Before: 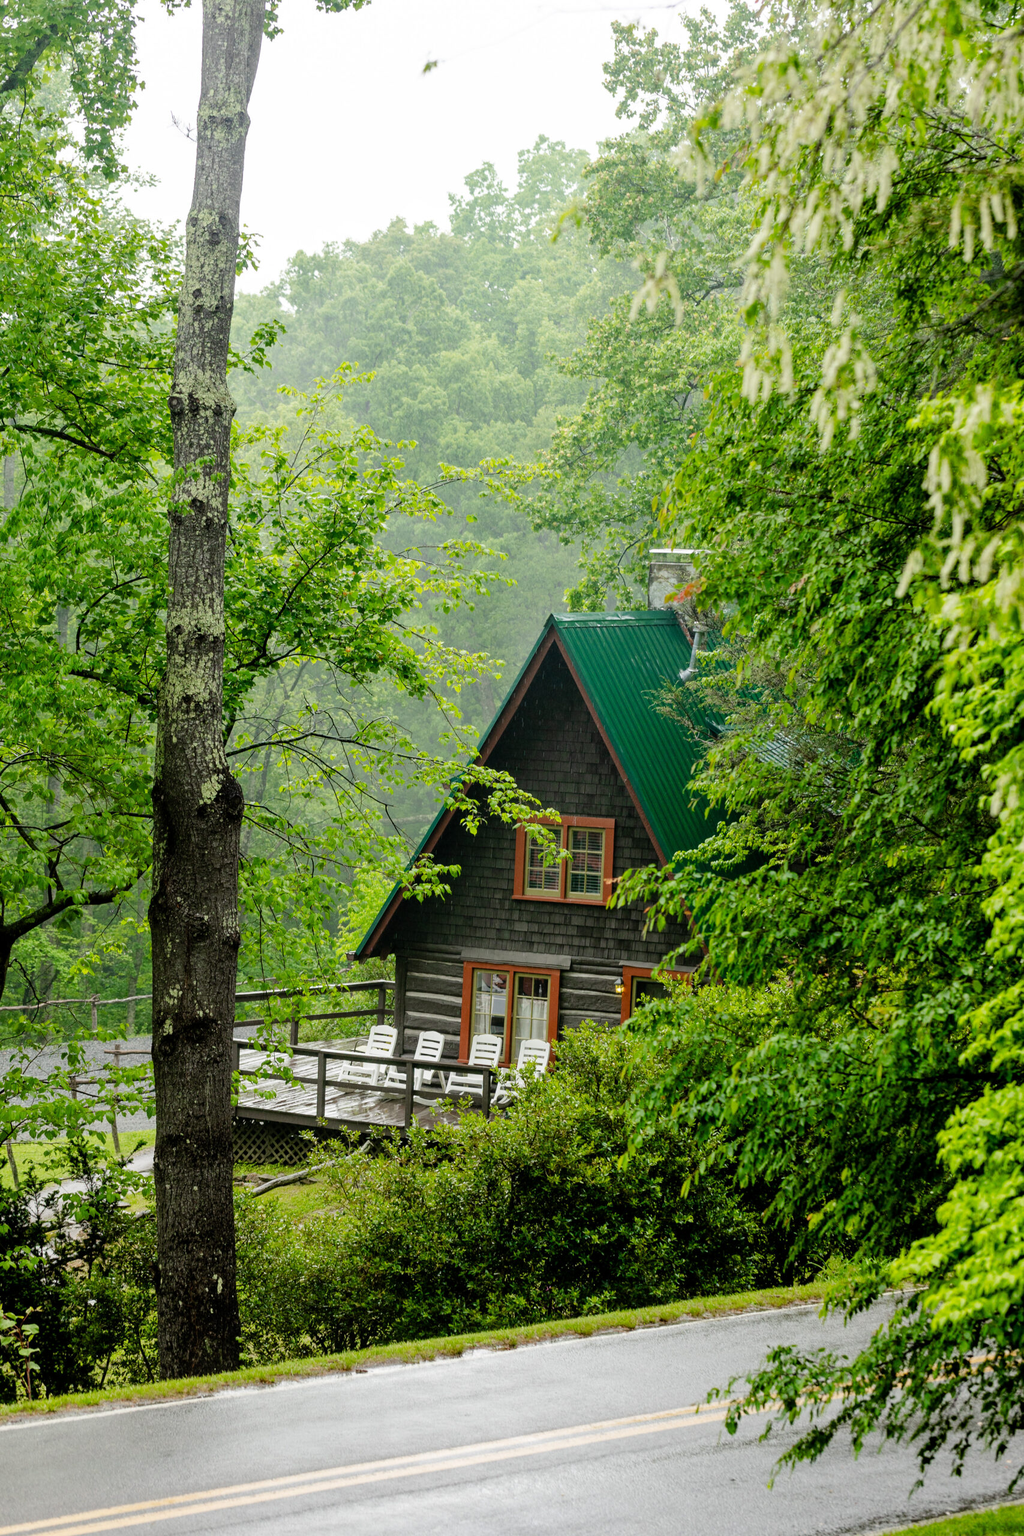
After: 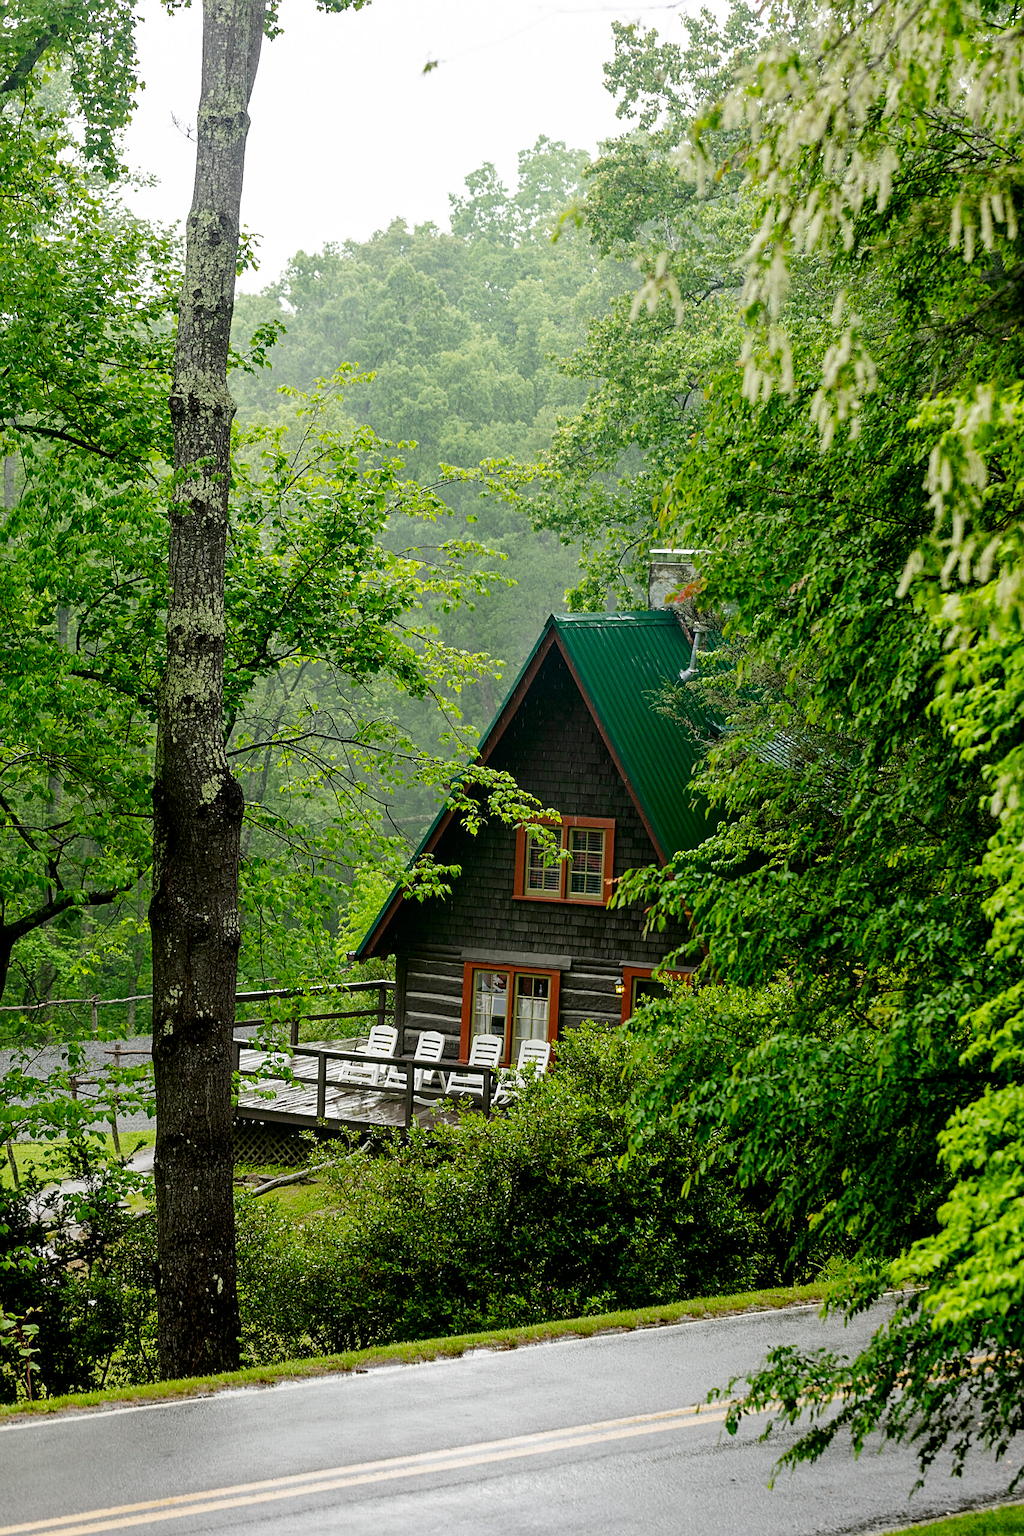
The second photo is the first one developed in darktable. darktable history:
white balance: emerald 1
sharpen: on, module defaults
contrast brightness saturation: contrast 0.07, brightness -0.13, saturation 0.06
